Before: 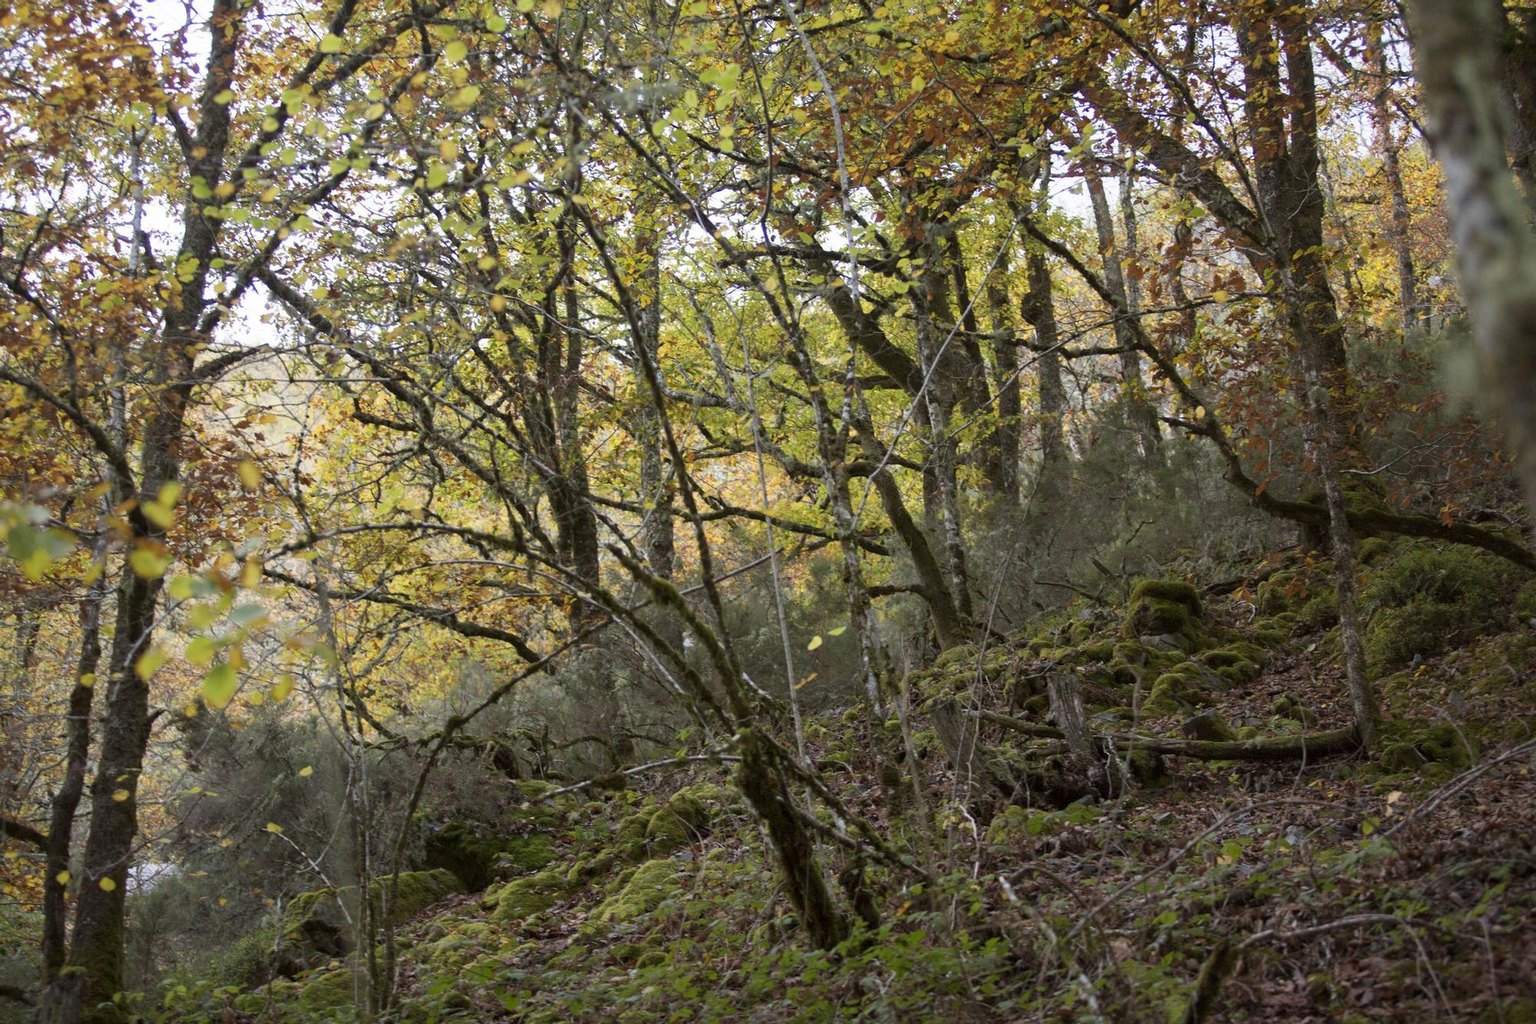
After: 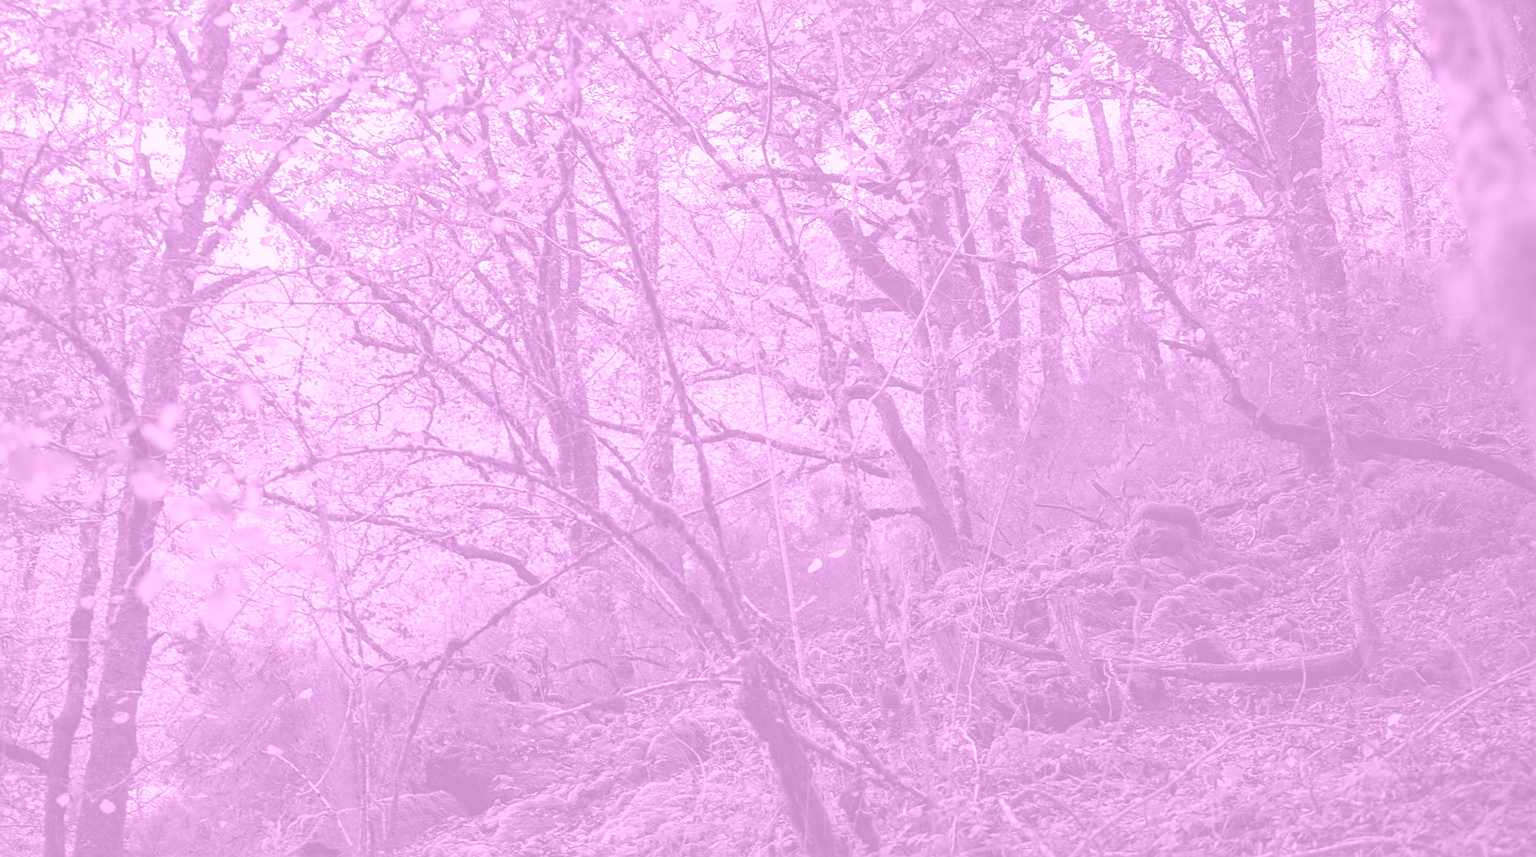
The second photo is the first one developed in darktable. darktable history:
crop: top 7.625%, bottom 8.027%
local contrast: on, module defaults
white balance: red 0.954, blue 1.079
color balance rgb: perceptual saturation grading › highlights -29.58%, perceptual saturation grading › mid-tones 29.47%, perceptual saturation grading › shadows 59.73%, perceptual brilliance grading › global brilliance -17.79%, perceptual brilliance grading › highlights 28.73%, global vibrance 15.44%
haze removal: compatibility mode true, adaptive false
sharpen: on, module defaults
colorize: hue 331.2°, saturation 75%, source mix 30.28%, lightness 70.52%, version 1
